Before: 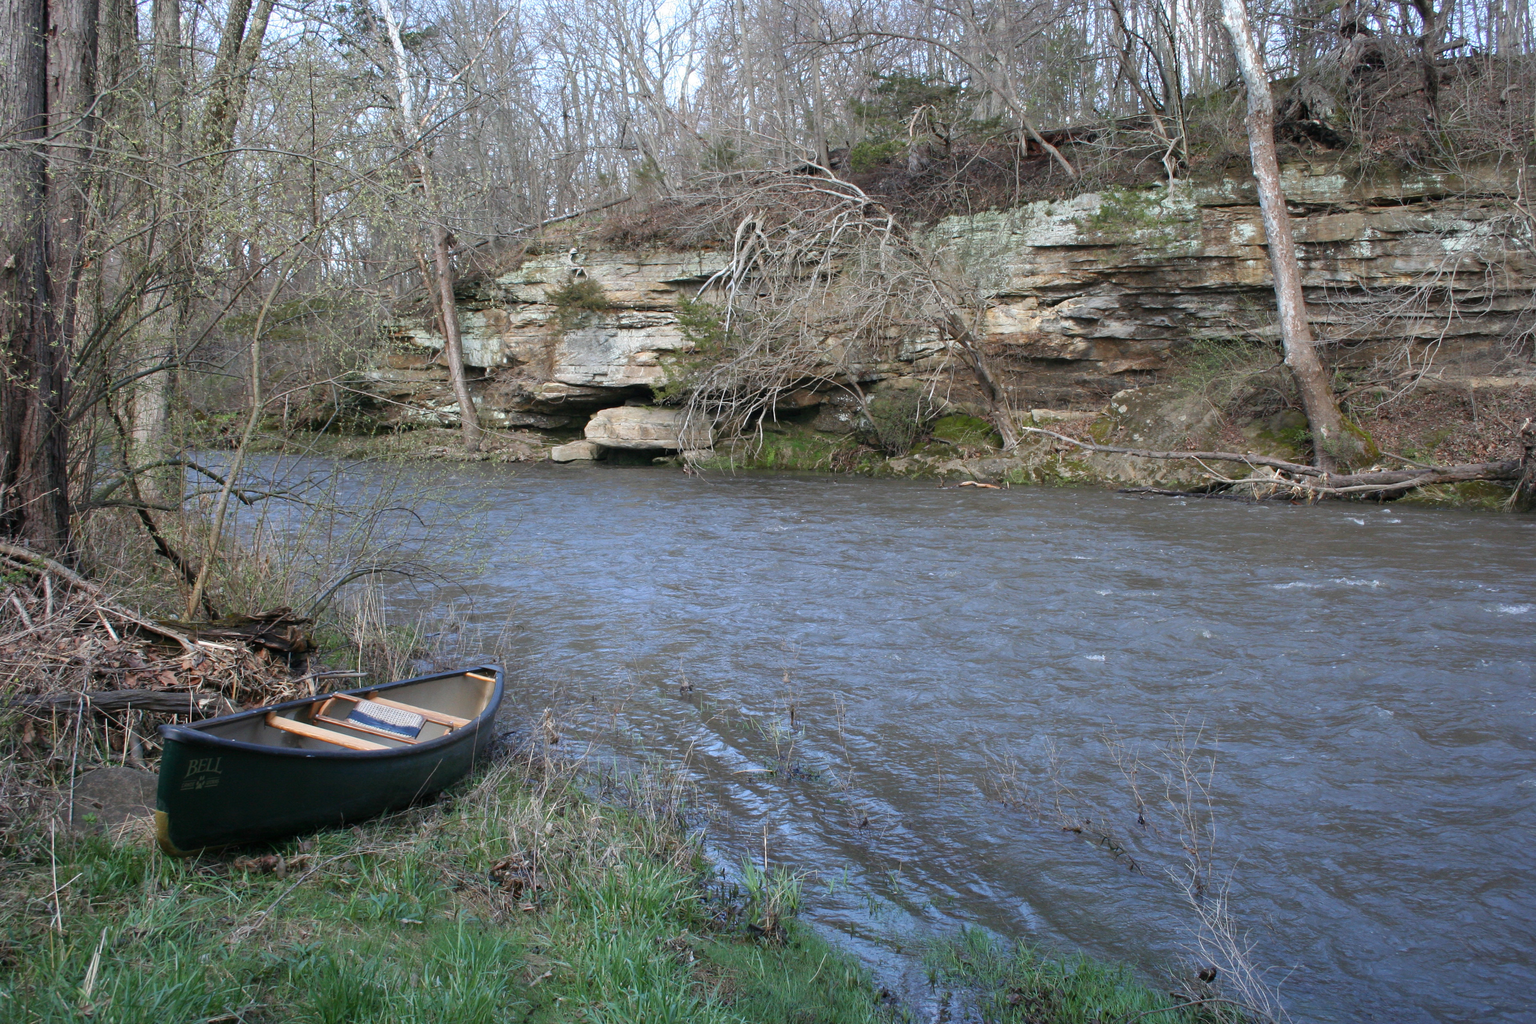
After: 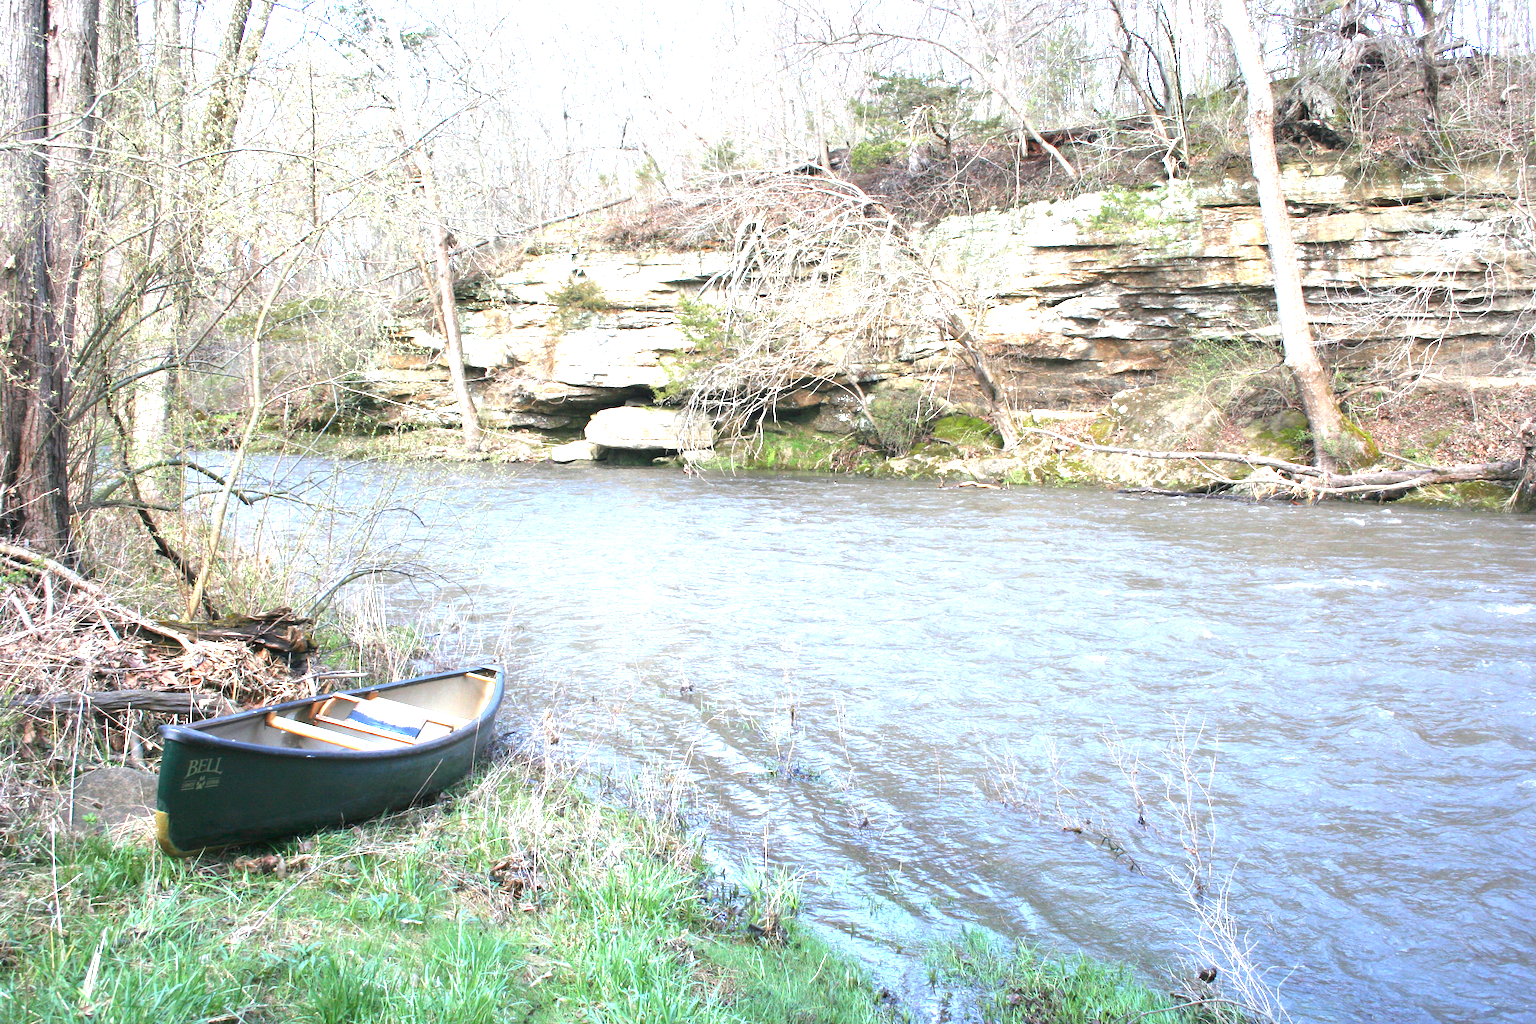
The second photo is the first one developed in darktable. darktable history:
exposure: black level correction 0, exposure 2.143 EV, compensate exposure bias true
contrast brightness saturation: contrast -0.016, brightness -0.005, saturation 0.037
